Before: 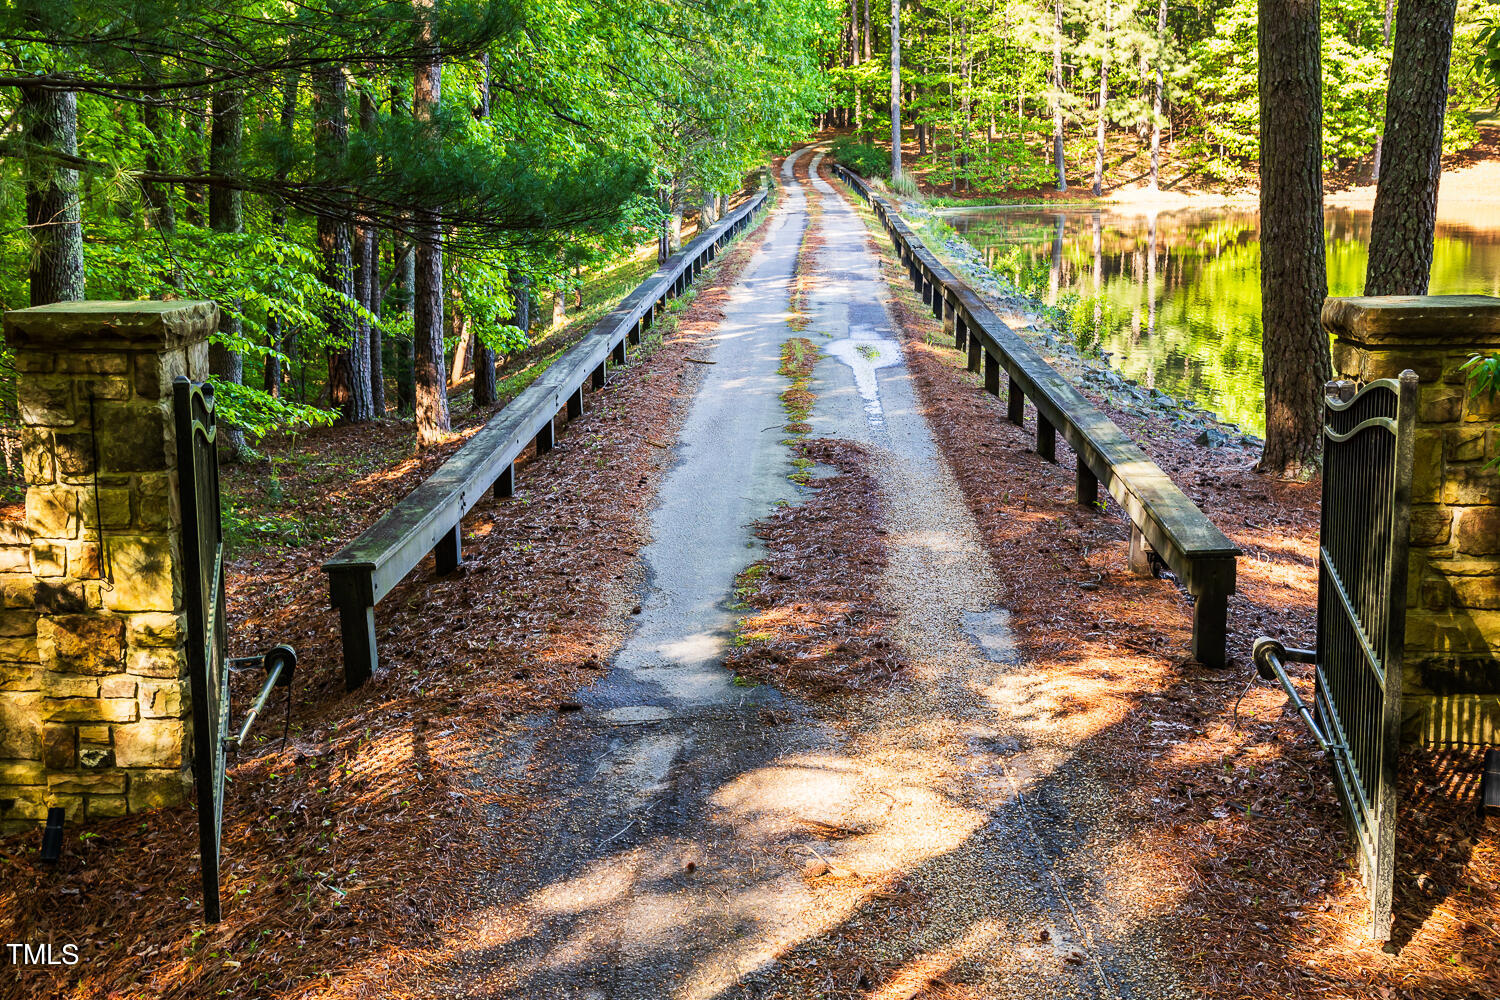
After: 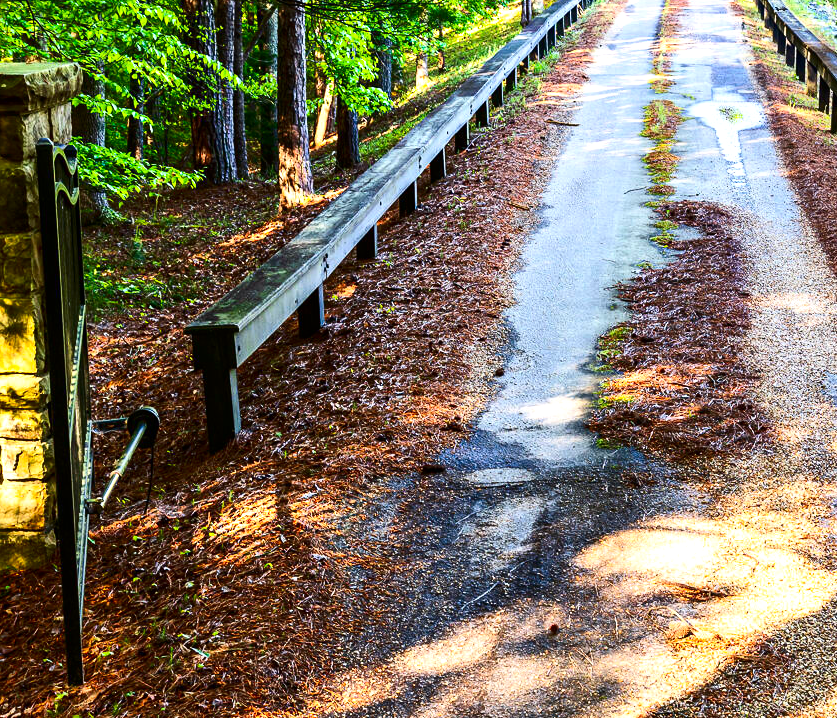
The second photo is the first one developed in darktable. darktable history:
crop: left 9.14%, top 23.81%, right 35.012%, bottom 4.318%
exposure: black level correction 0, exposure 0.498 EV, compensate exposure bias true, compensate highlight preservation false
contrast brightness saturation: contrast 0.191, brightness -0.111, saturation 0.214
